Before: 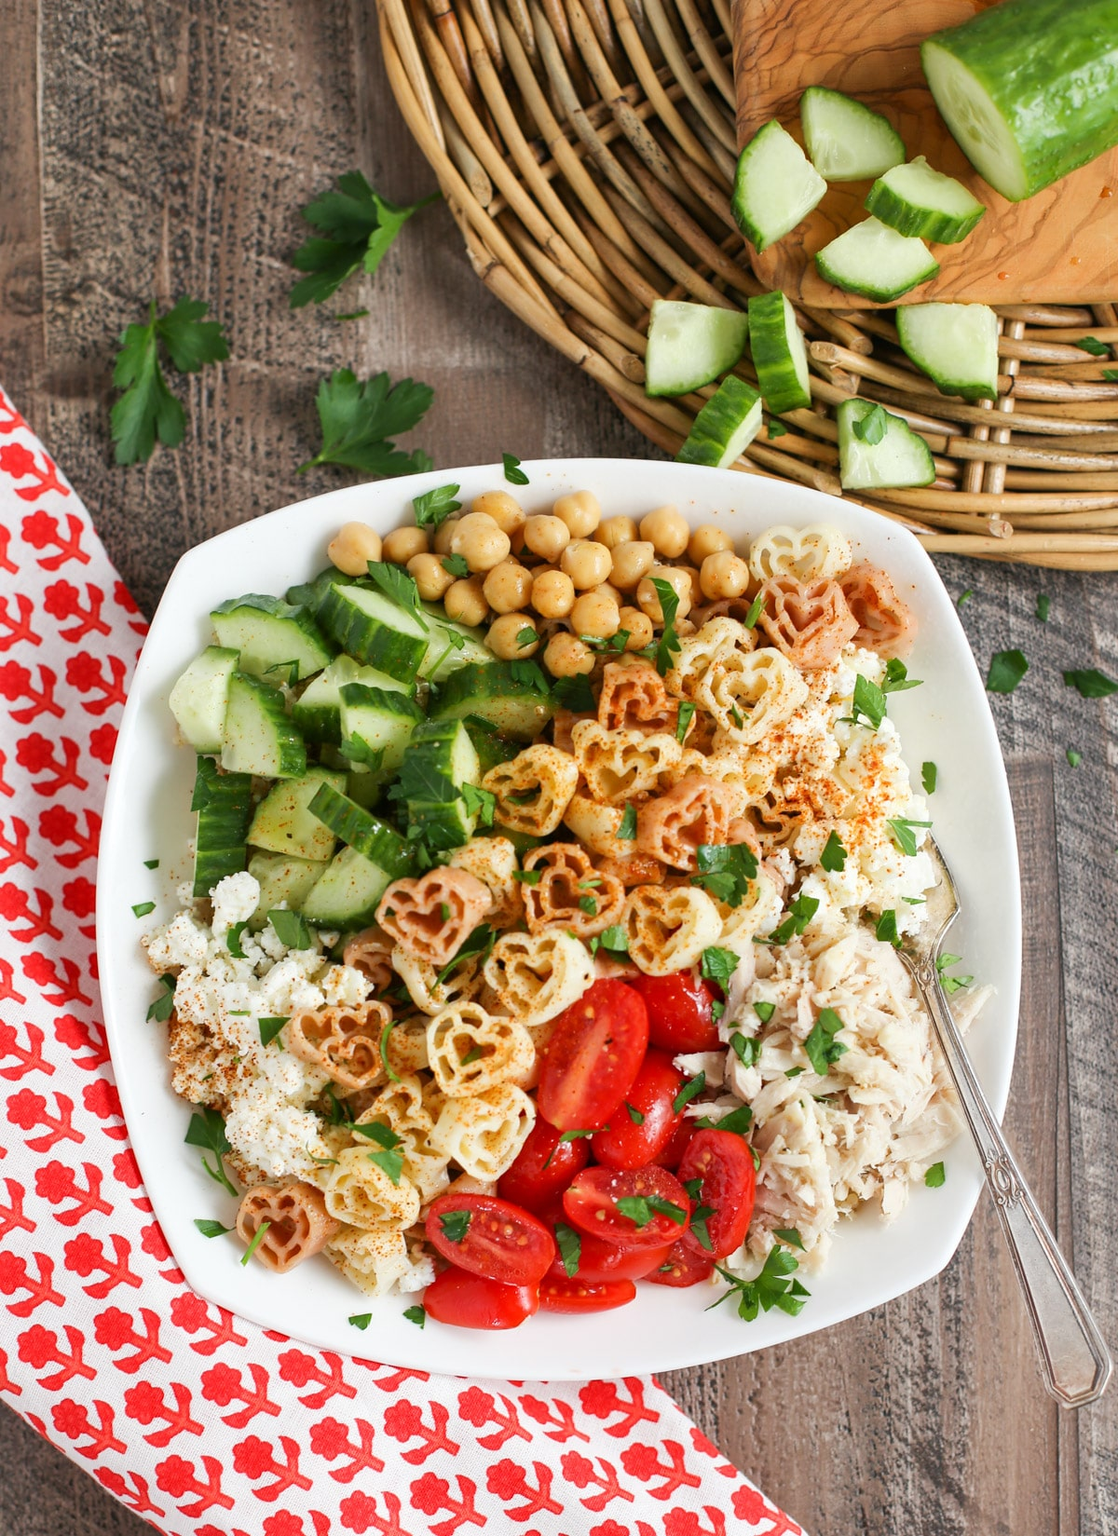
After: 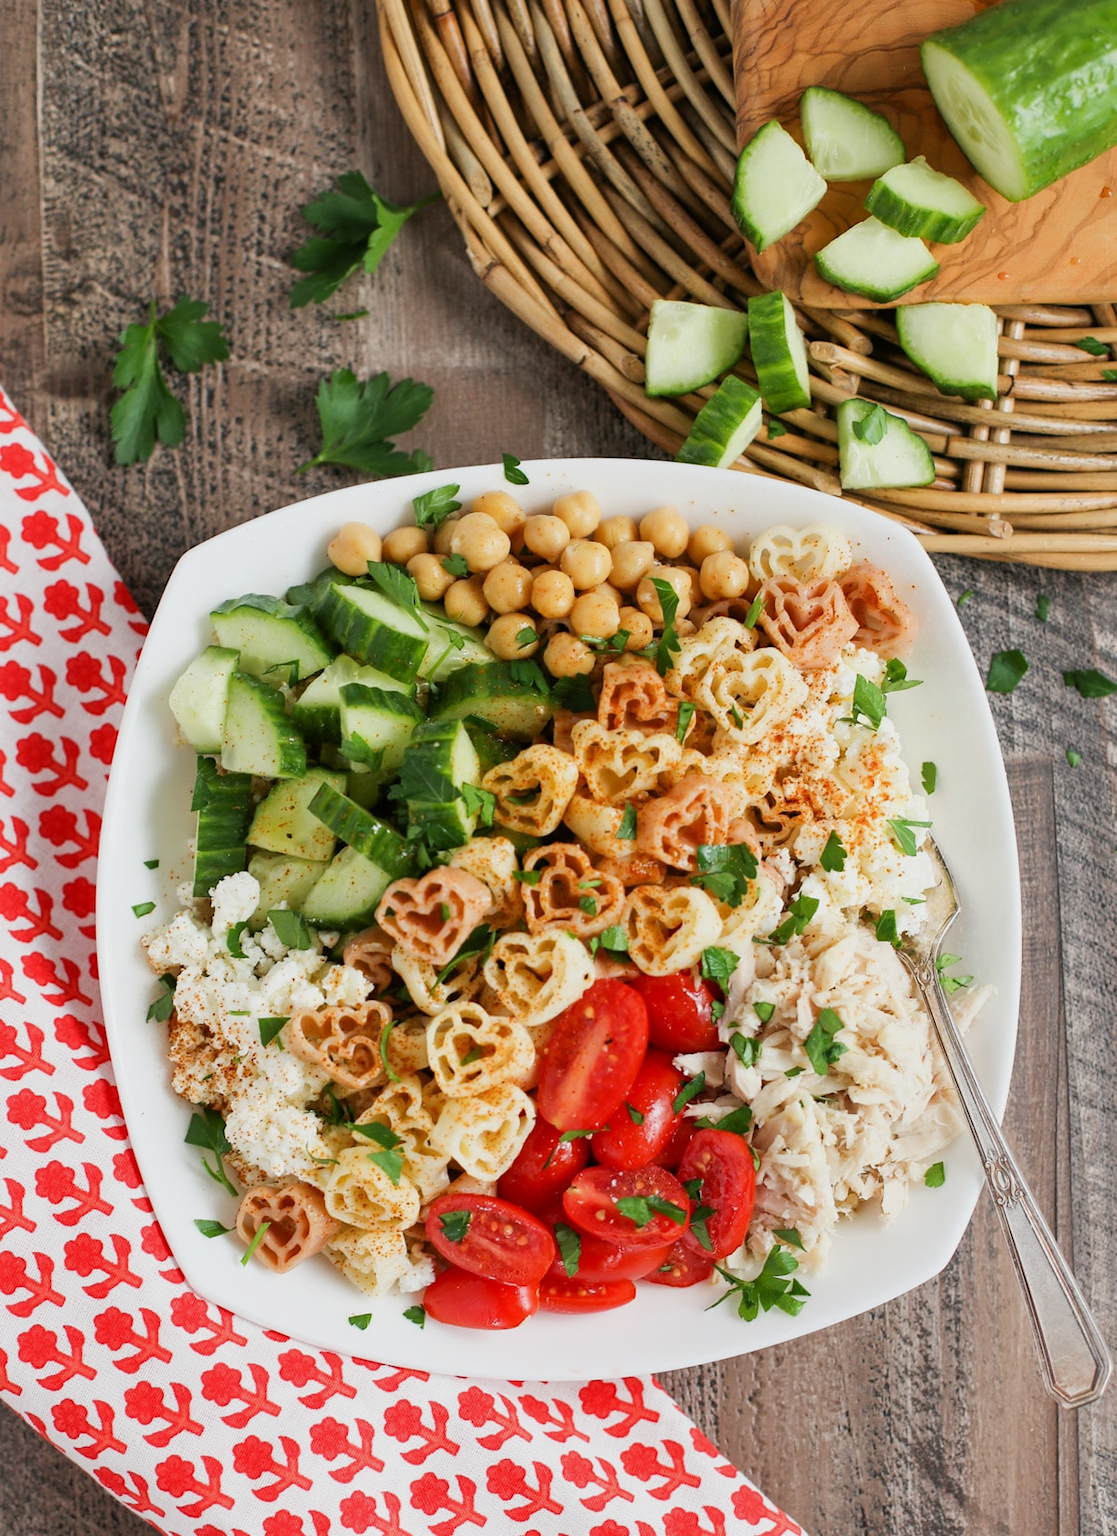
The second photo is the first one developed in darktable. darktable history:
filmic rgb: black relative exposure -11.33 EV, white relative exposure 3.24 EV, hardness 6.68
